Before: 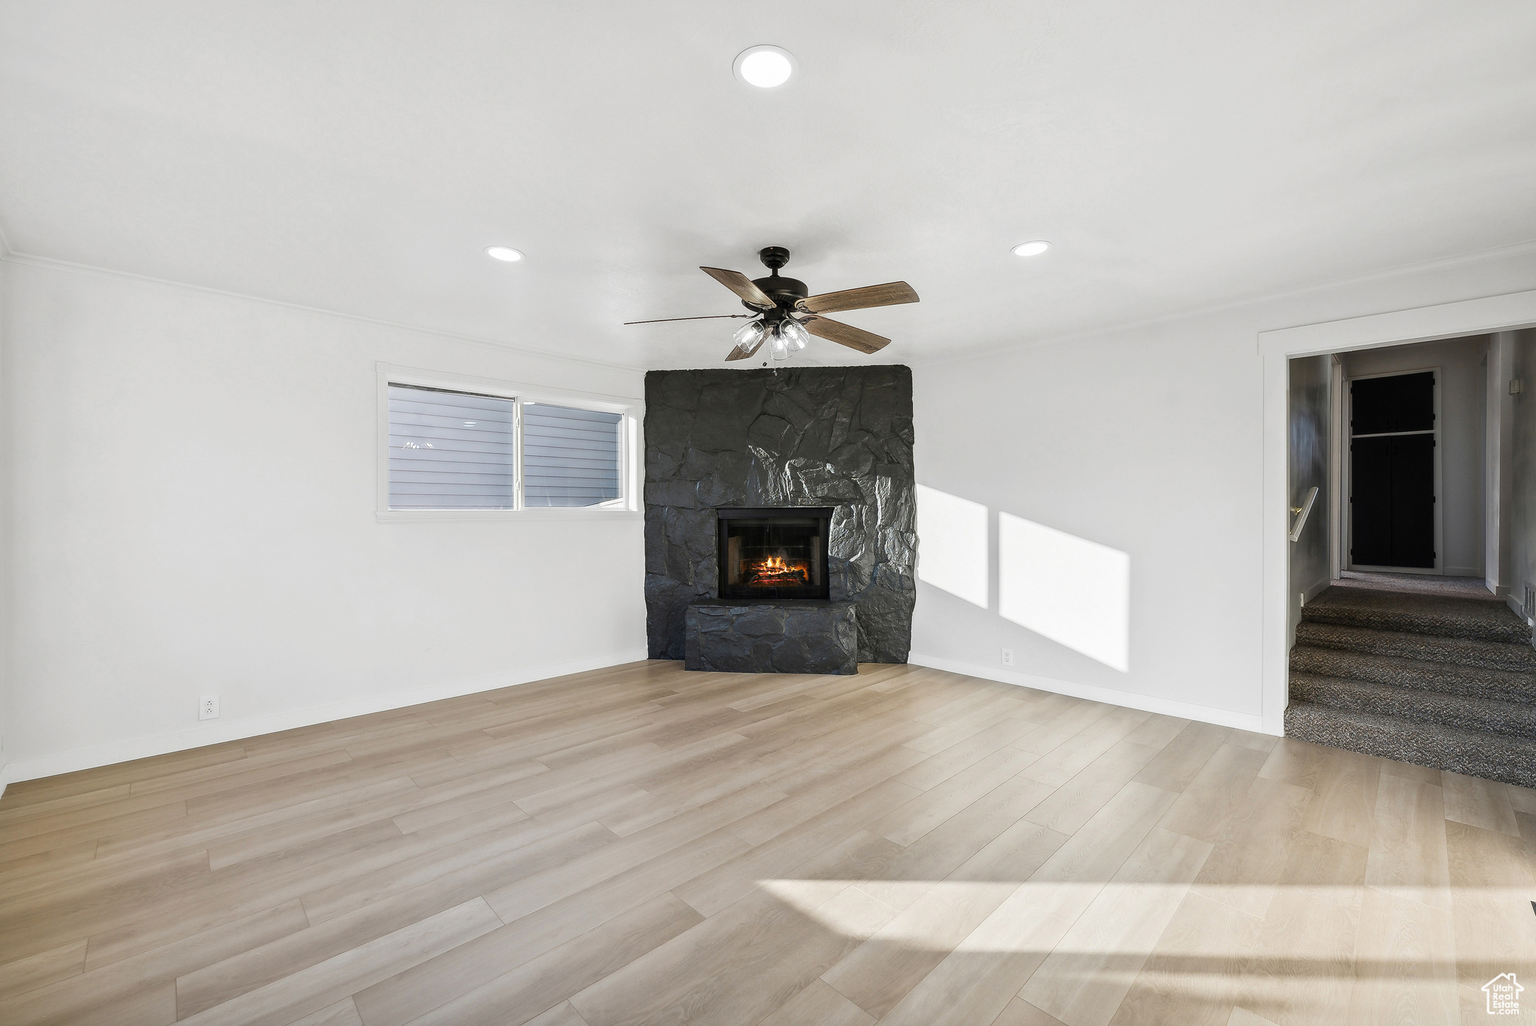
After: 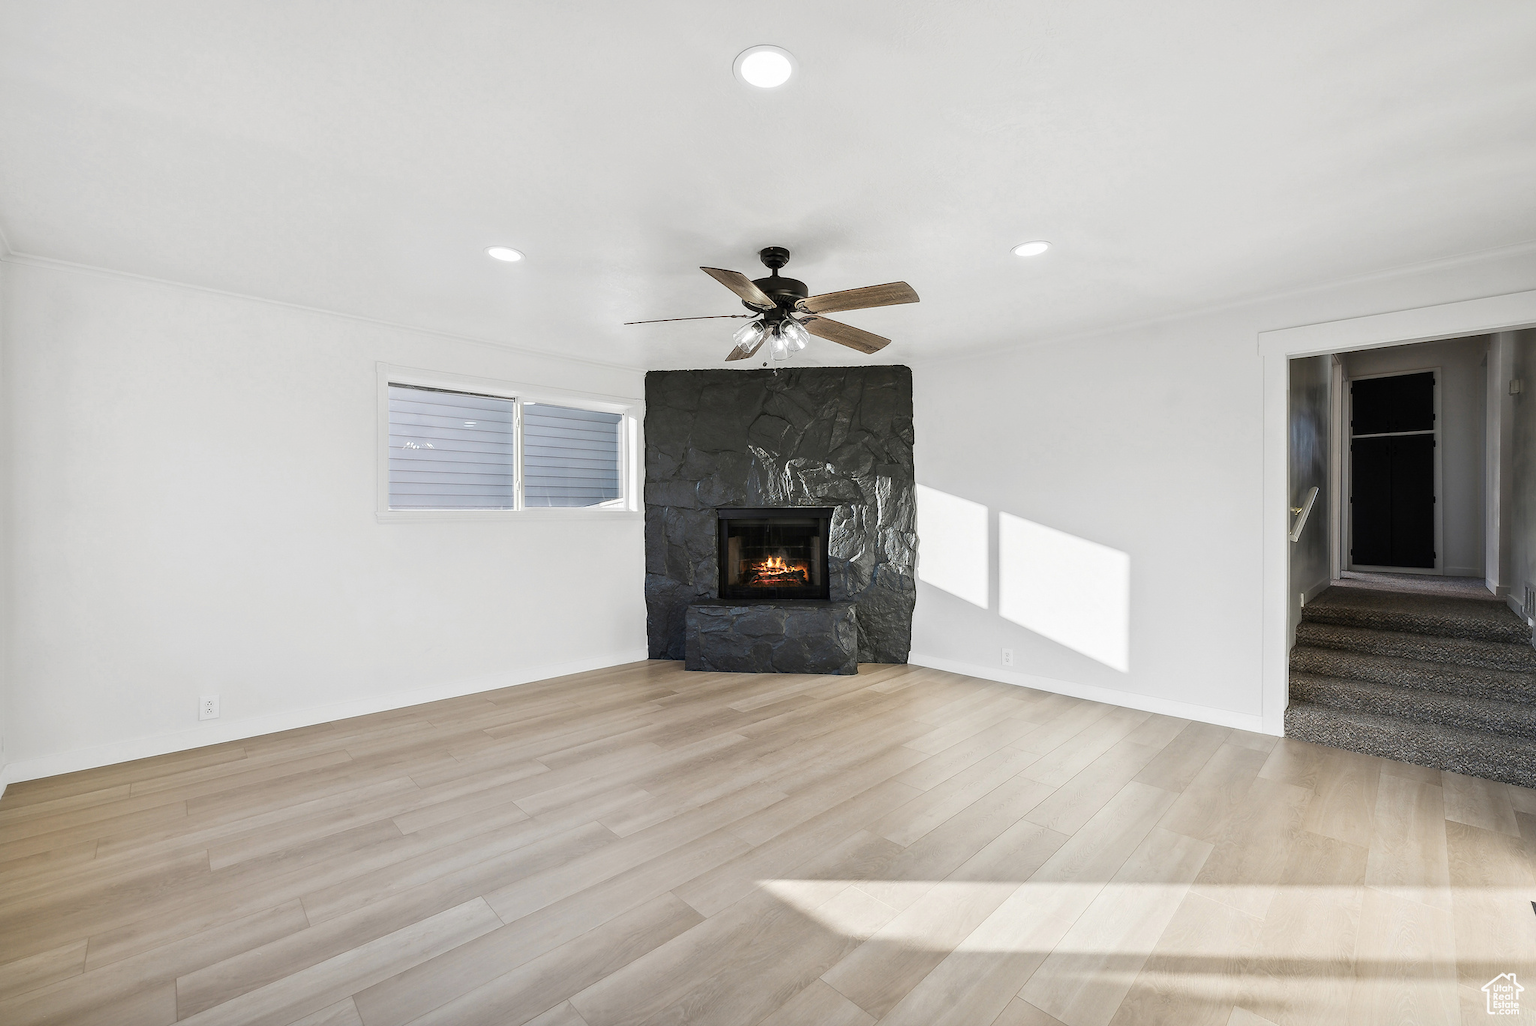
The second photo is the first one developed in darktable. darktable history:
tone equalizer: on, module defaults
color zones: curves: ch0 [(0, 0.558) (0.143, 0.559) (0.286, 0.529) (0.429, 0.505) (0.571, 0.5) (0.714, 0.5) (0.857, 0.5) (1, 0.558)]; ch1 [(0, 0.469) (0.01, 0.469) (0.12, 0.446) (0.248, 0.469) (0.5, 0.5) (0.748, 0.5) (0.99, 0.469) (1, 0.469)]
